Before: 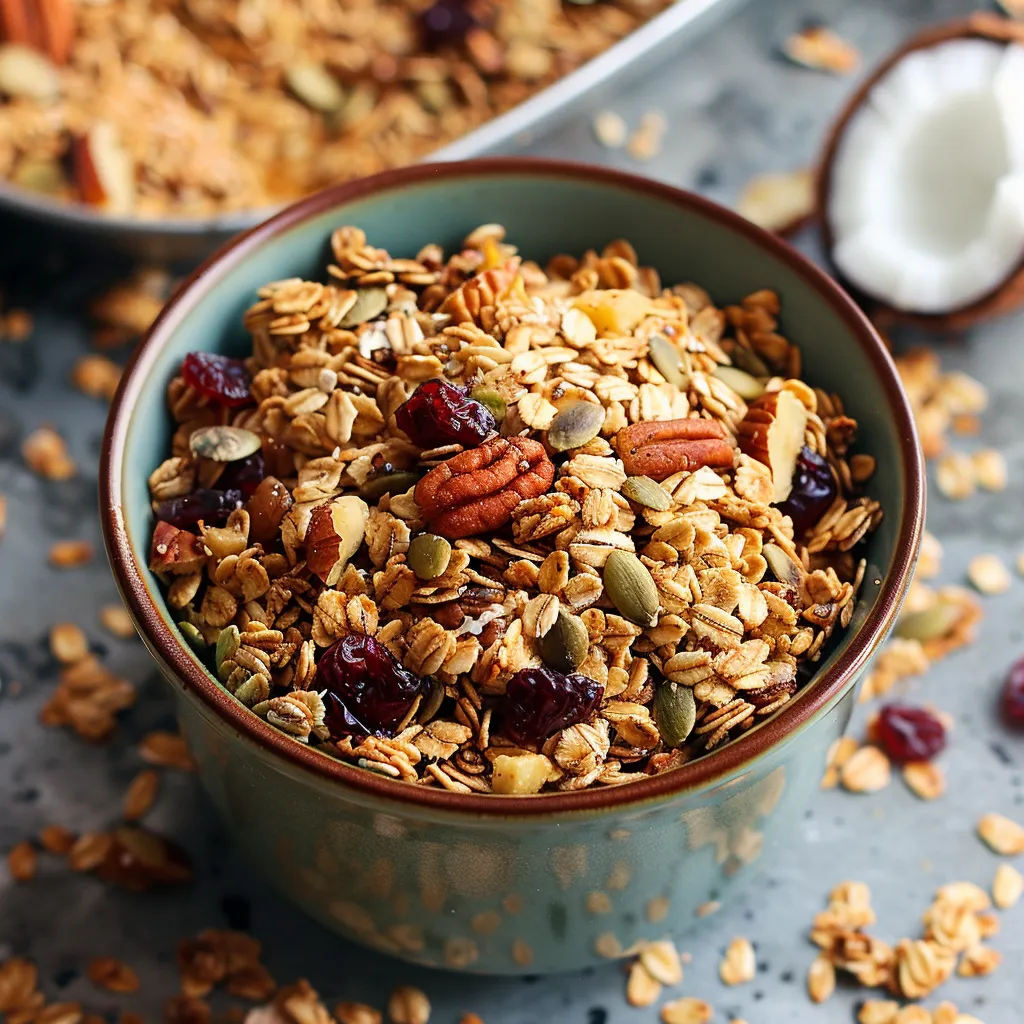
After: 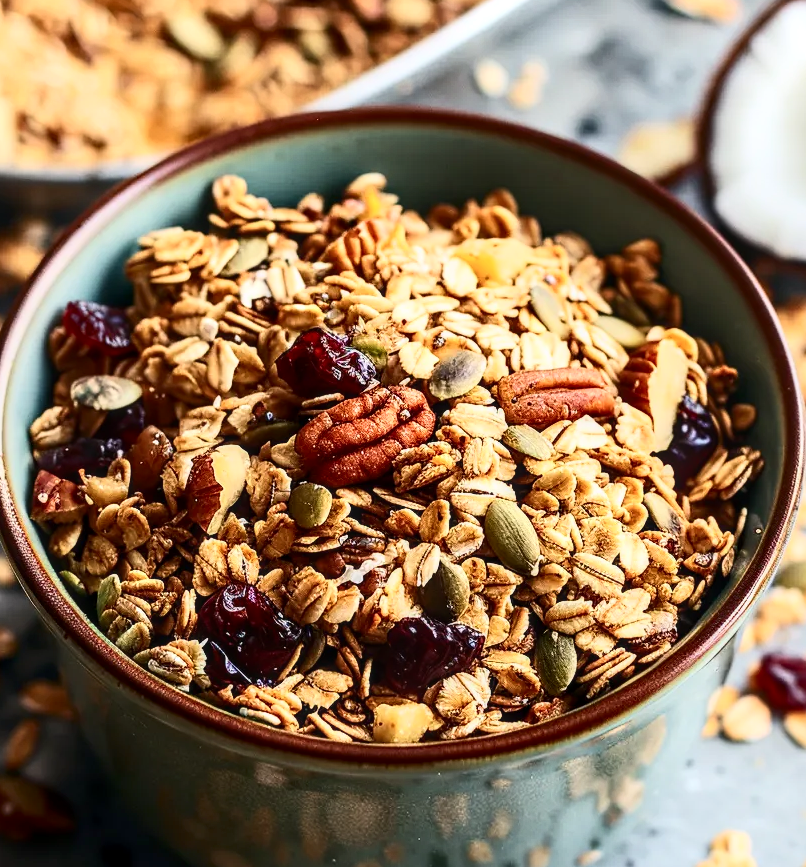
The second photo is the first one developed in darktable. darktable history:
local contrast: detail 130%
contrast brightness saturation: contrast 0.373, brightness 0.1
crop: left 11.635%, top 4.998%, right 9.578%, bottom 10.245%
